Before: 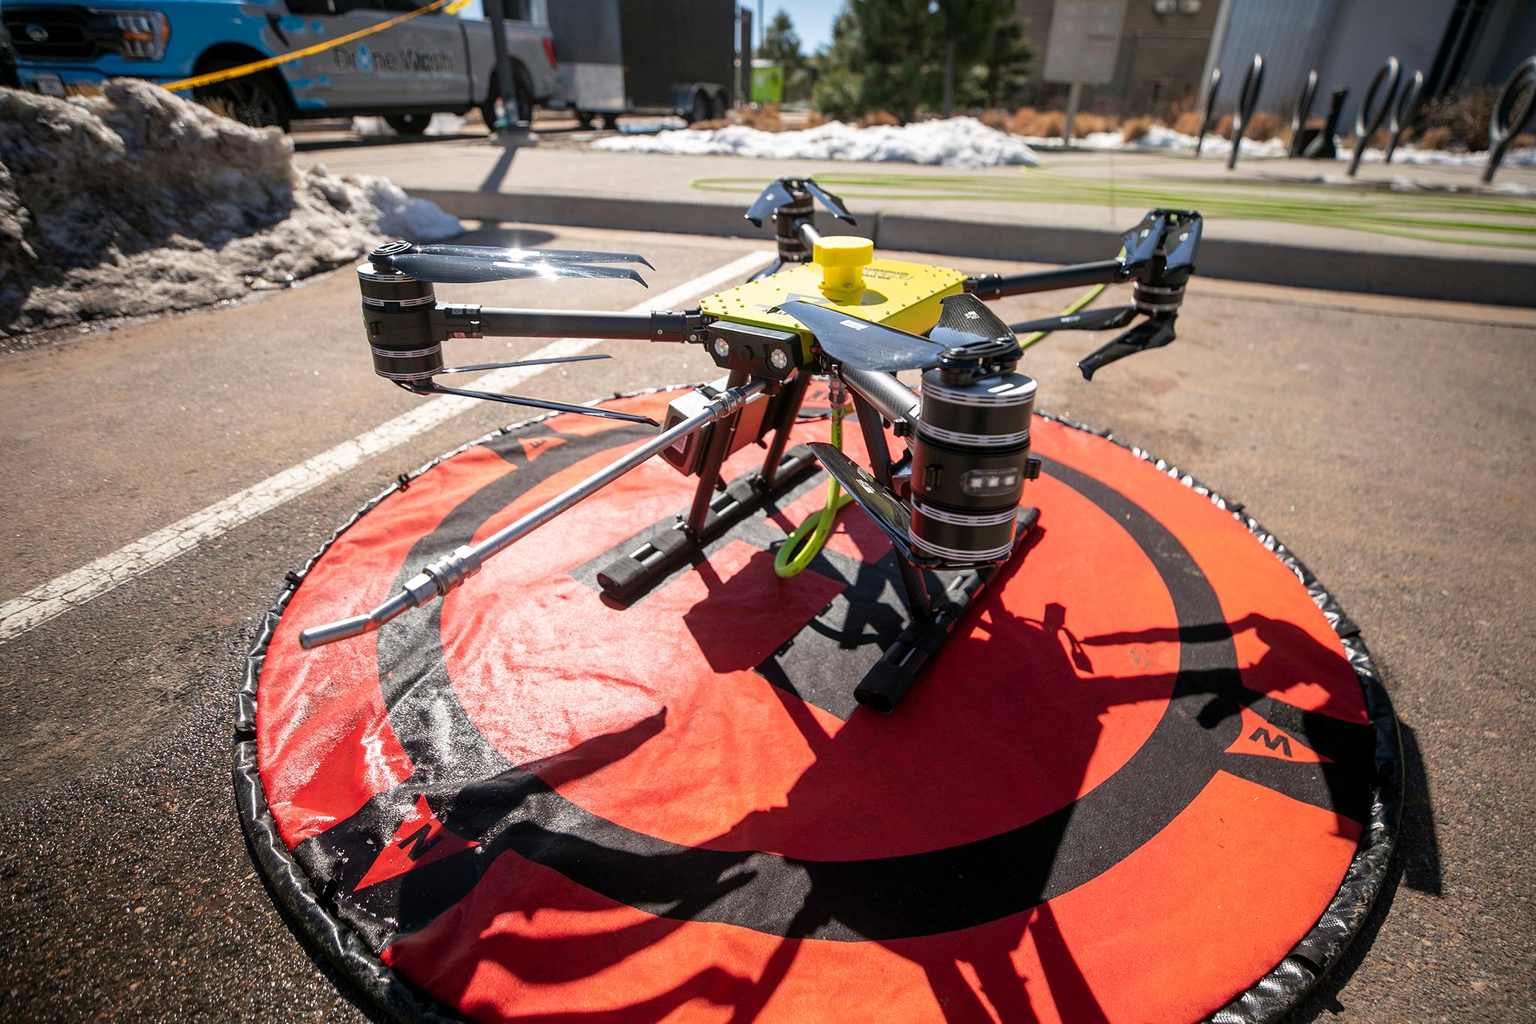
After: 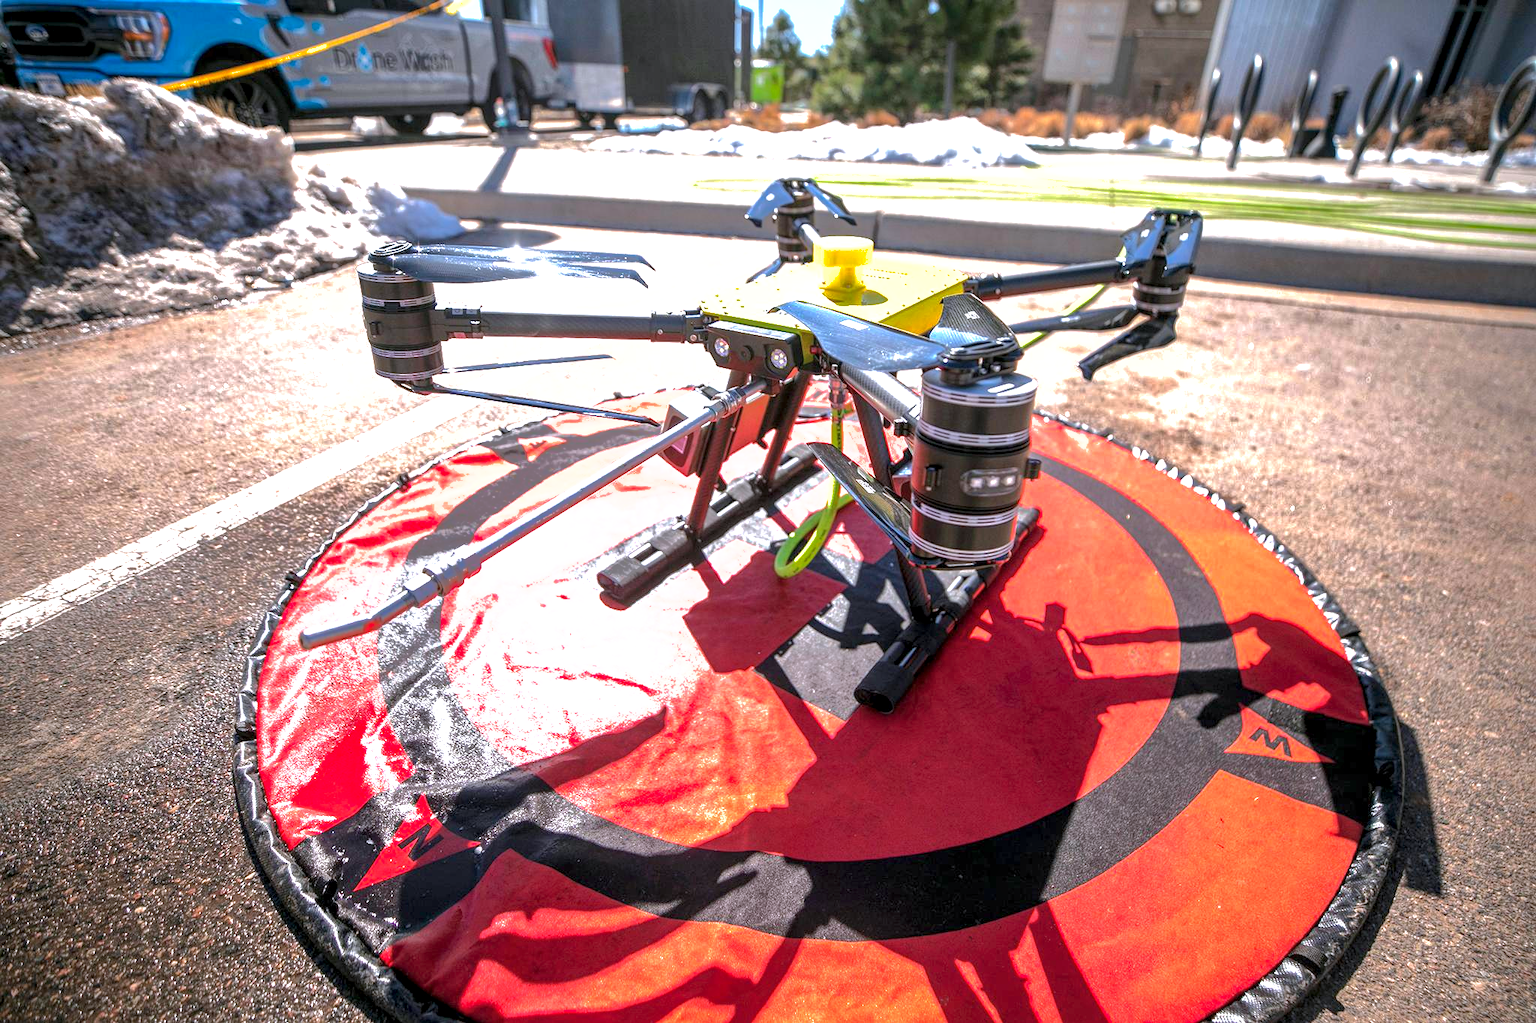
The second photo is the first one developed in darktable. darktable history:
local contrast: highlights 93%, shadows 85%, detail 160%, midtone range 0.2
shadows and highlights: shadows 39.77, highlights -59.92
color correction: highlights b* -0.023, saturation 1.07
color calibration: illuminant as shot in camera, x 0.358, y 0.373, temperature 4628.91 K
exposure: black level correction 0, exposure 1.099 EV, compensate exposure bias true, compensate highlight preservation false
tone equalizer: edges refinement/feathering 500, mask exposure compensation -1.57 EV, preserve details no
